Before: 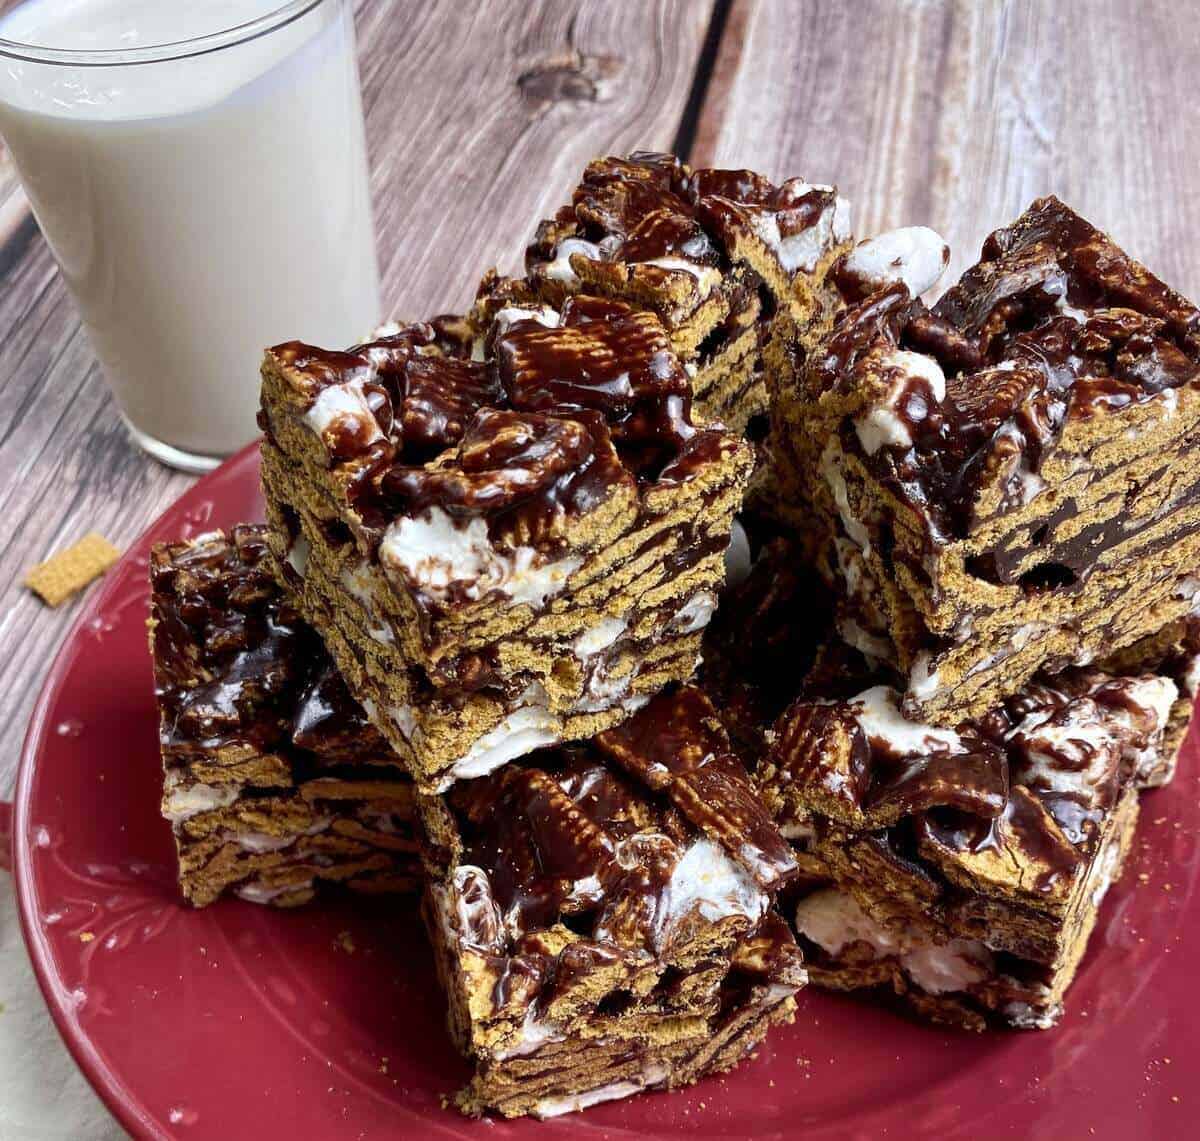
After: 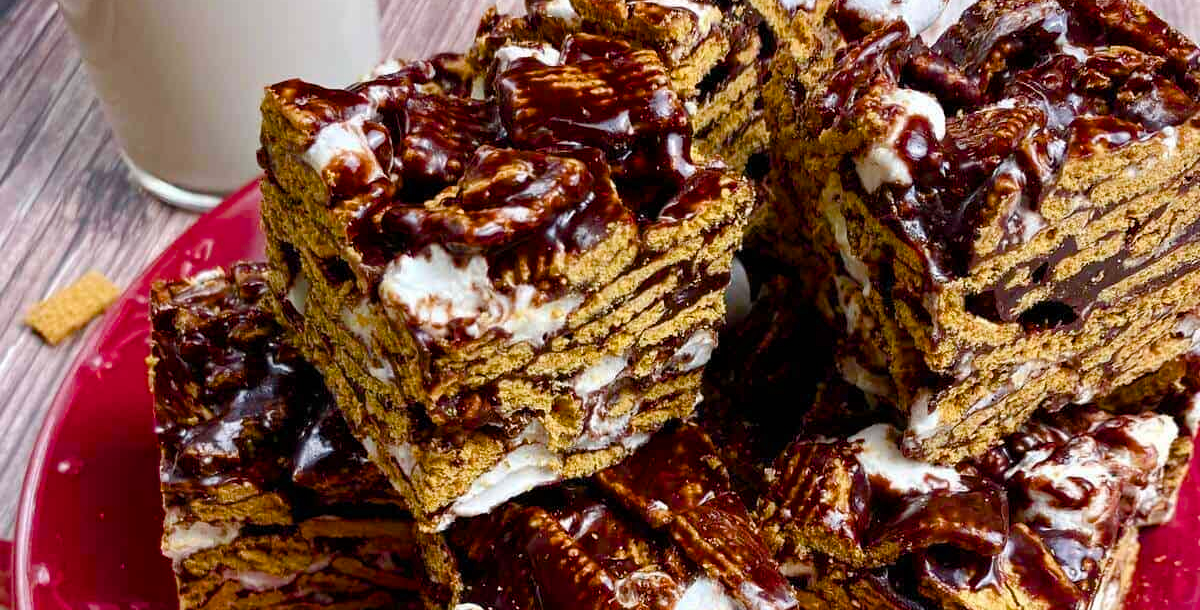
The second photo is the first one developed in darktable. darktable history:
color balance rgb: perceptual saturation grading › global saturation 20%, perceptual saturation grading › highlights -25%, perceptual saturation grading › shadows 50%
crop and rotate: top 23.043%, bottom 23.437%
